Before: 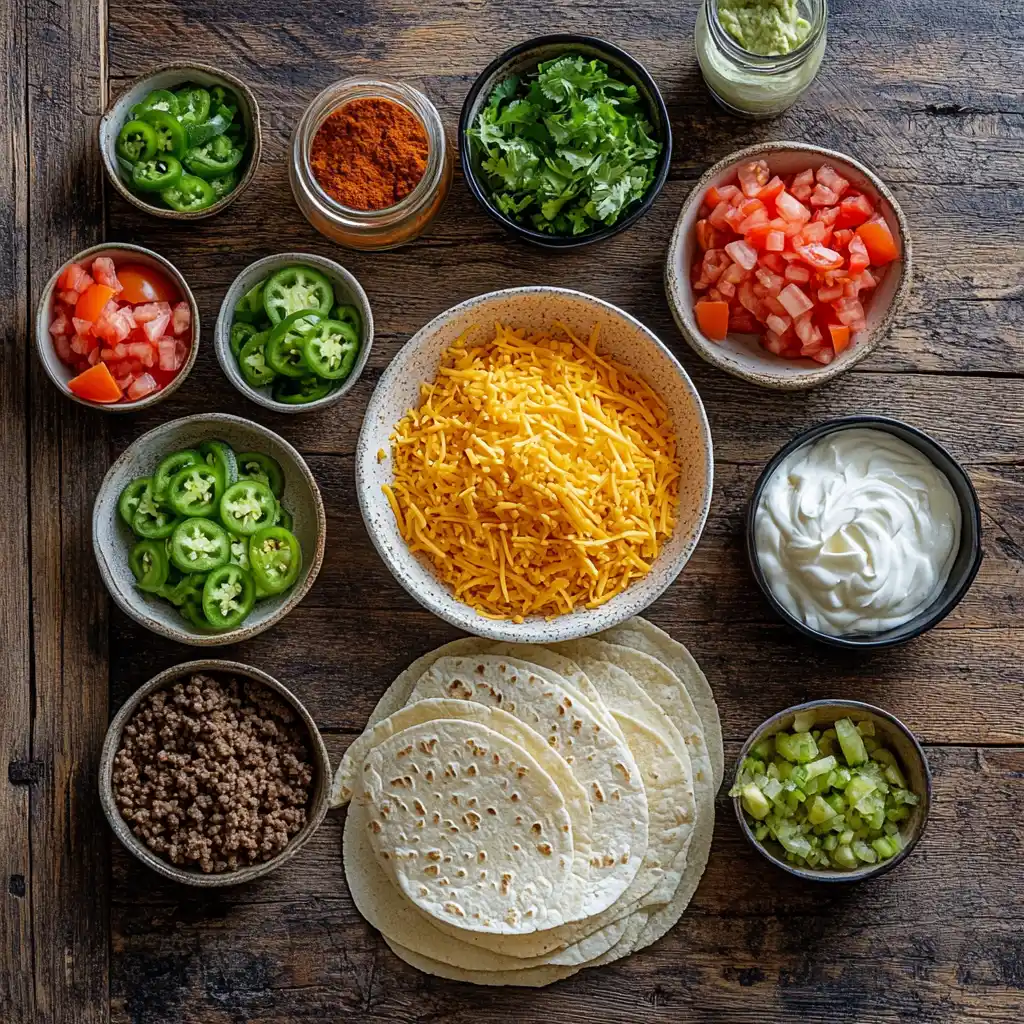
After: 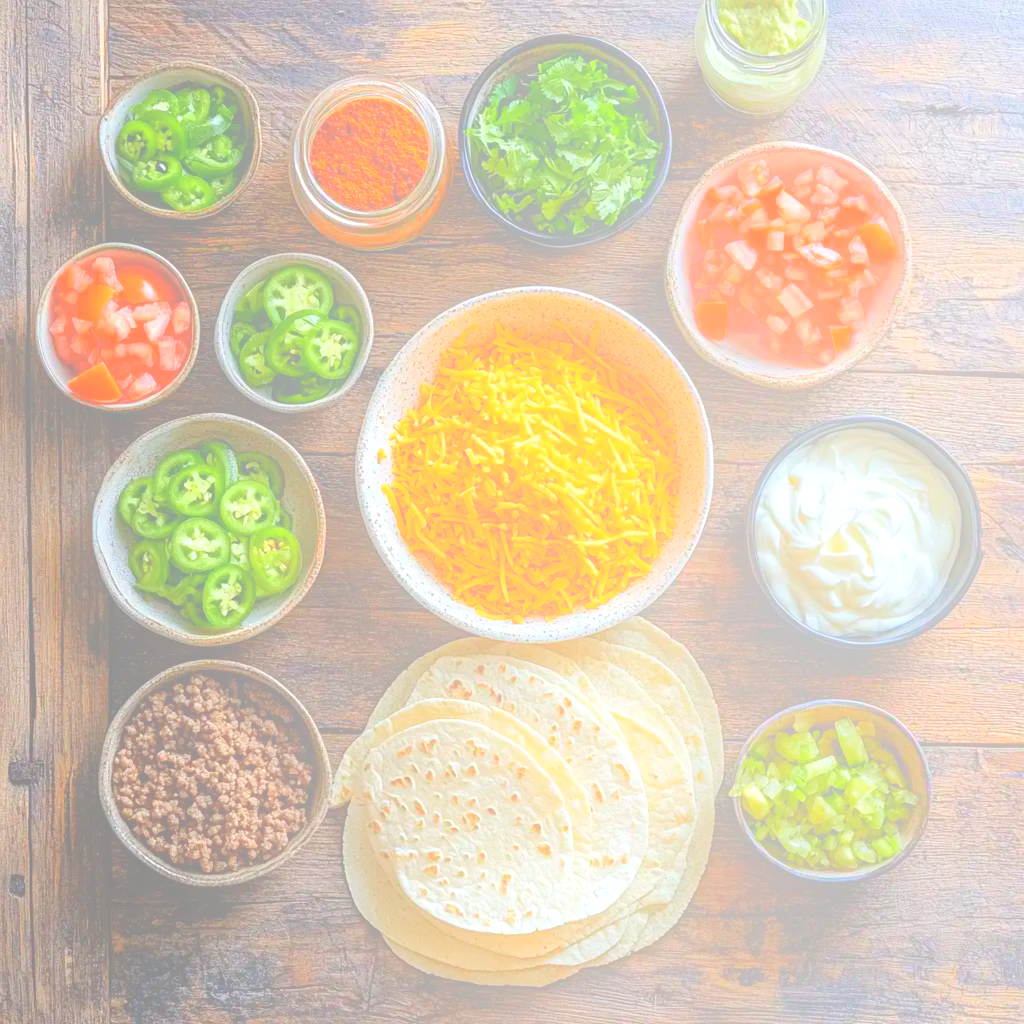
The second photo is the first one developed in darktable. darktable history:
exposure: black level correction 0, exposure 0.5 EV, compensate exposure bias true, compensate highlight preservation false
bloom: size 70%, threshold 25%, strength 70%
